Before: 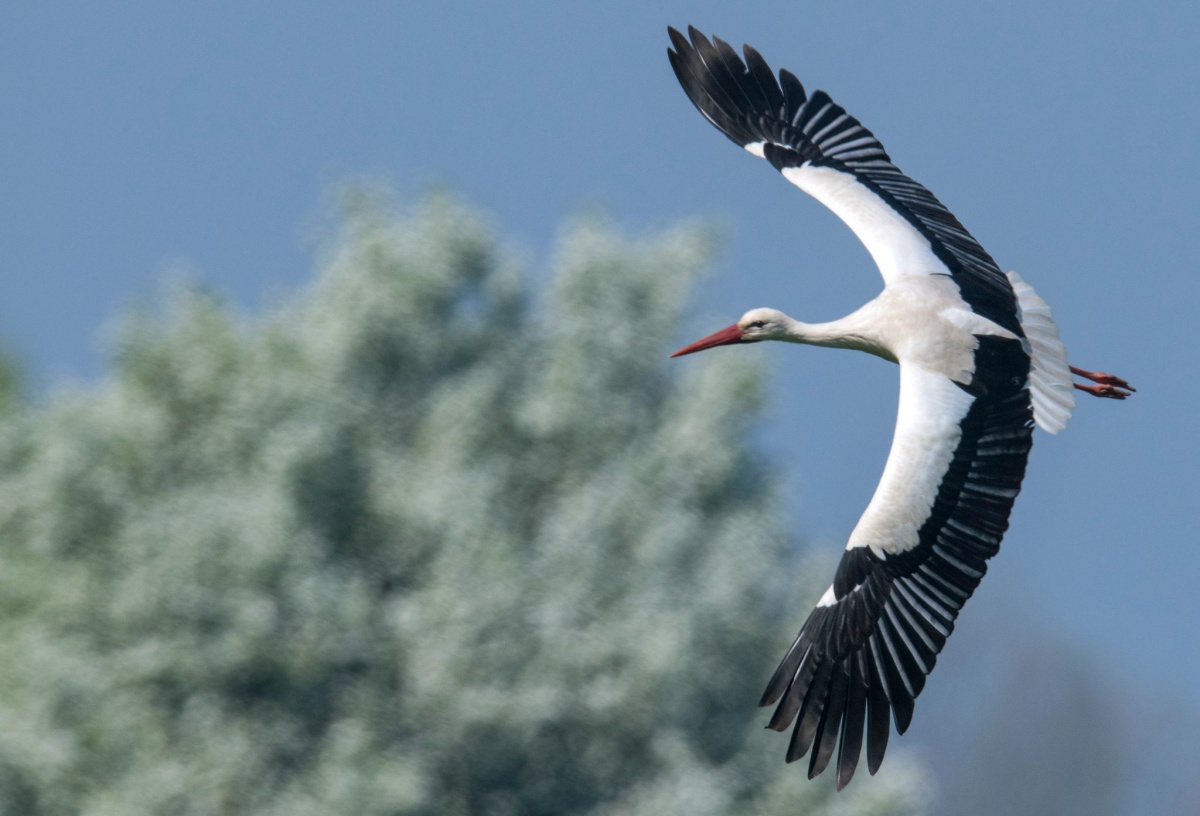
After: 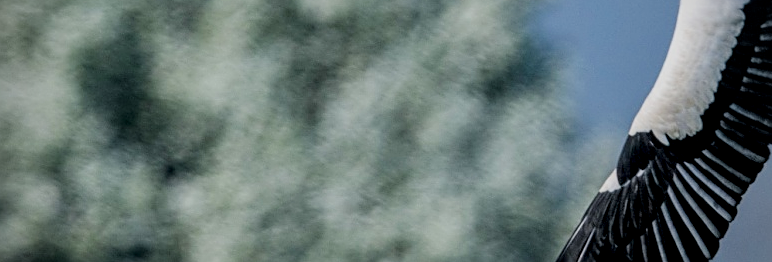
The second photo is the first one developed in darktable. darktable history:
vignetting: on, module defaults
crop: left 18.109%, top 50.906%, right 17.526%, bottom 16.94%
sharpen: on, module defaults
local contrast: highlights 29%, detail 150%
contrast brightness saturation: saturation 0.135
filmic rgb: black relative exposure -7.1 EV, white relative exposure 5.38 EV, hardness 3.02
